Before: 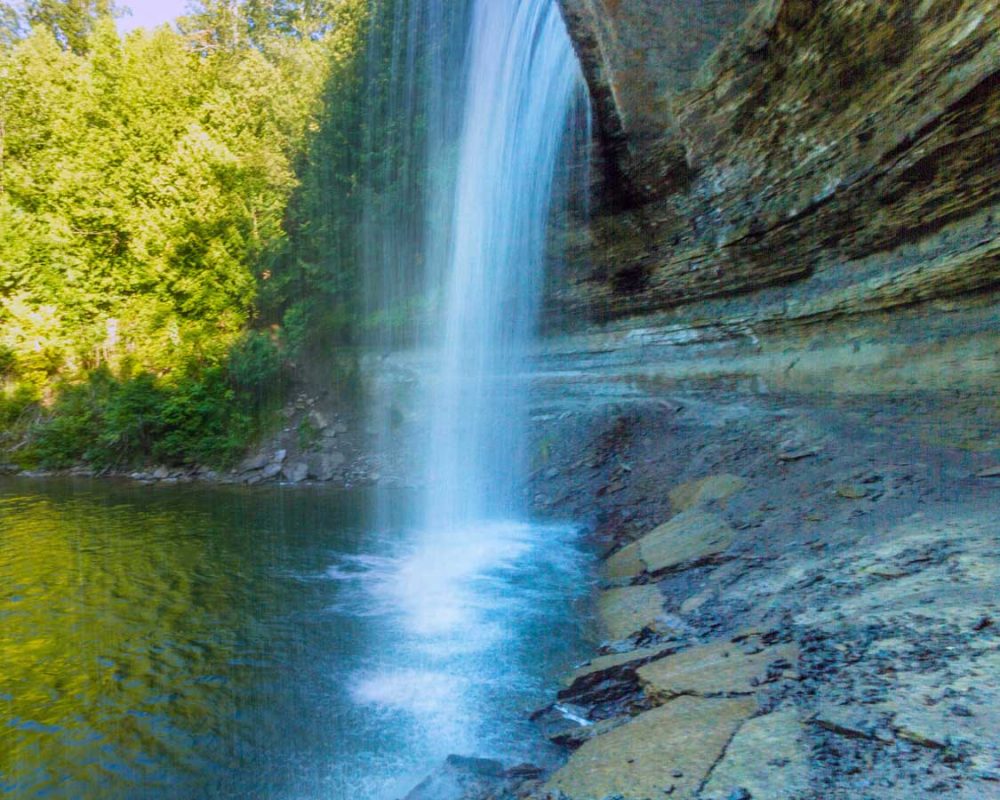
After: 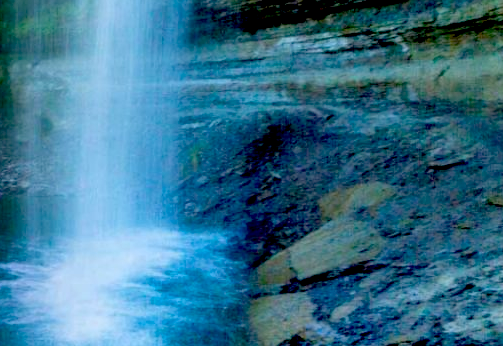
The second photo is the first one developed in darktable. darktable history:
crop: left 35.03%, top 36.625%, right 14.663%, bottom 20.057%
exposure: black level correction 0.056, compensate highlight preservation false
